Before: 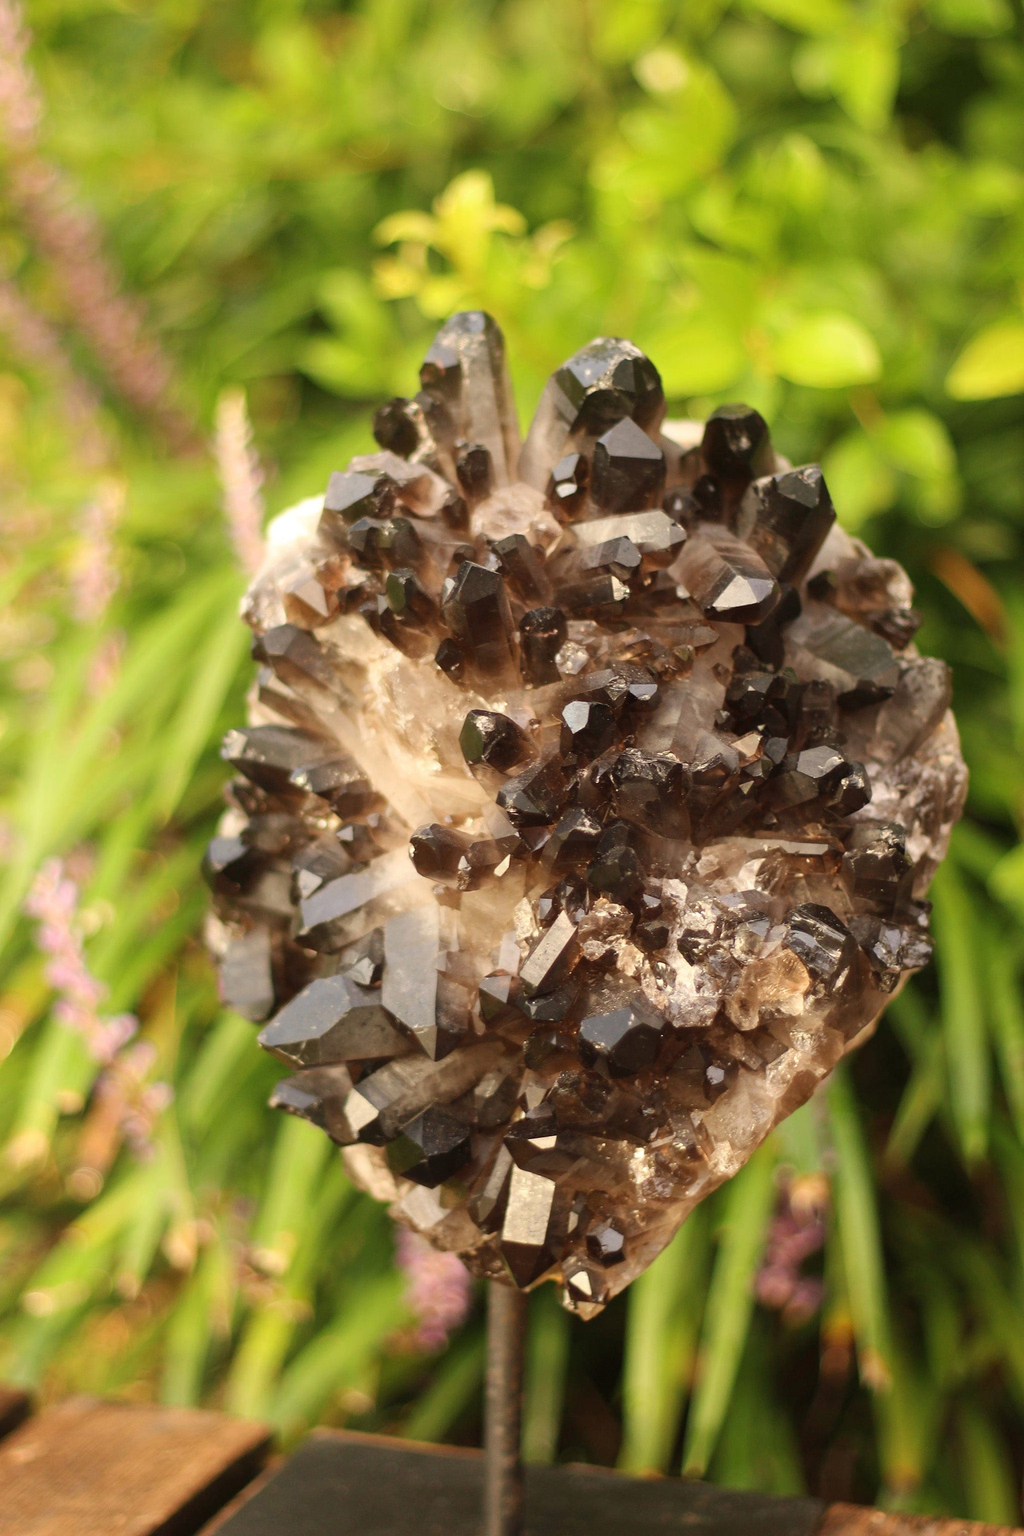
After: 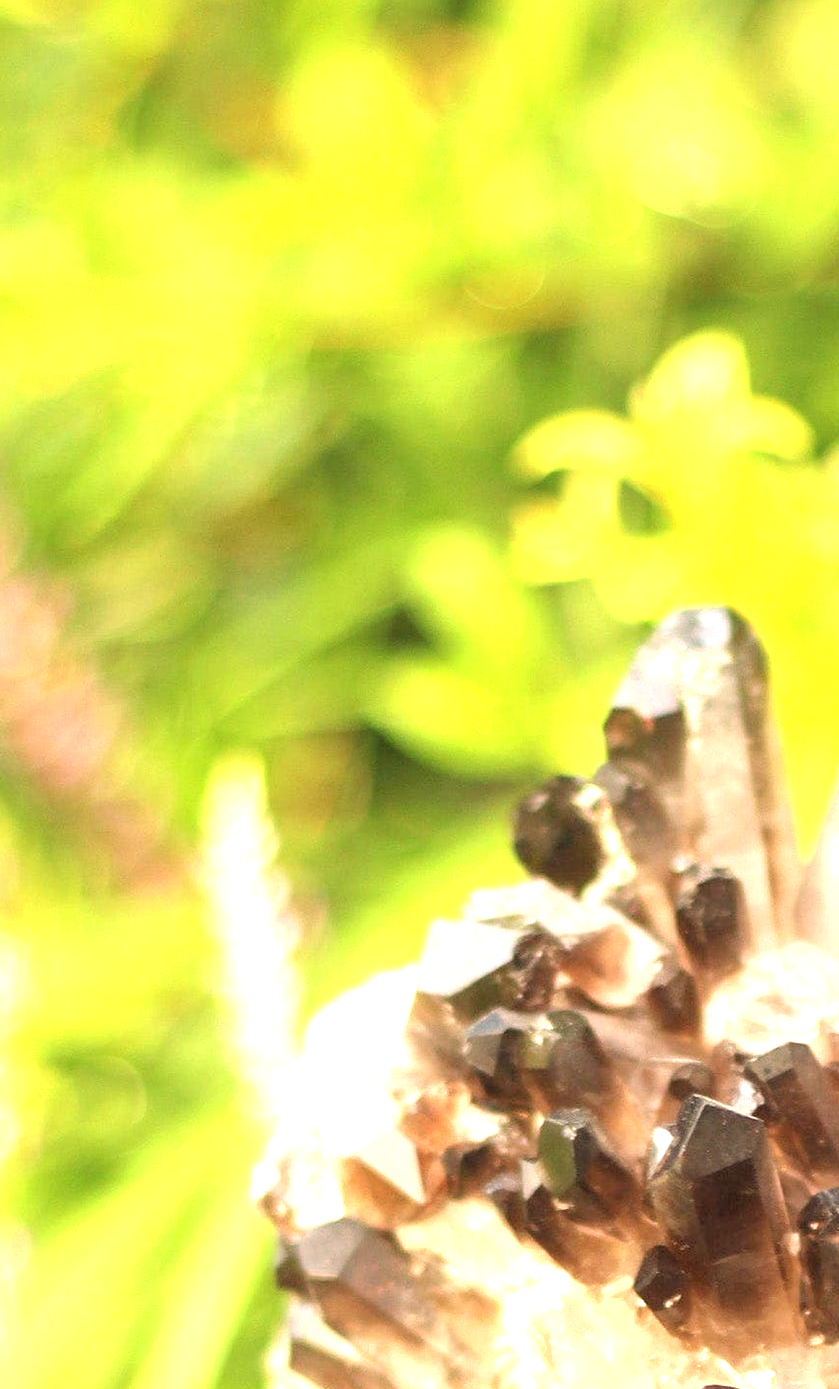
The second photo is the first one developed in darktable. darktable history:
rgb levels: levels [[0.013, 0.434, 0.89], [0, 0.5, 1], [0, 0.5, 1]]
exposure: black level correction 0, exposure 1.2 EV, compensate highlight preservation false
crop and rotate: left 10.817%, top 0.062%, right 47.194%, bottom 53.626%
